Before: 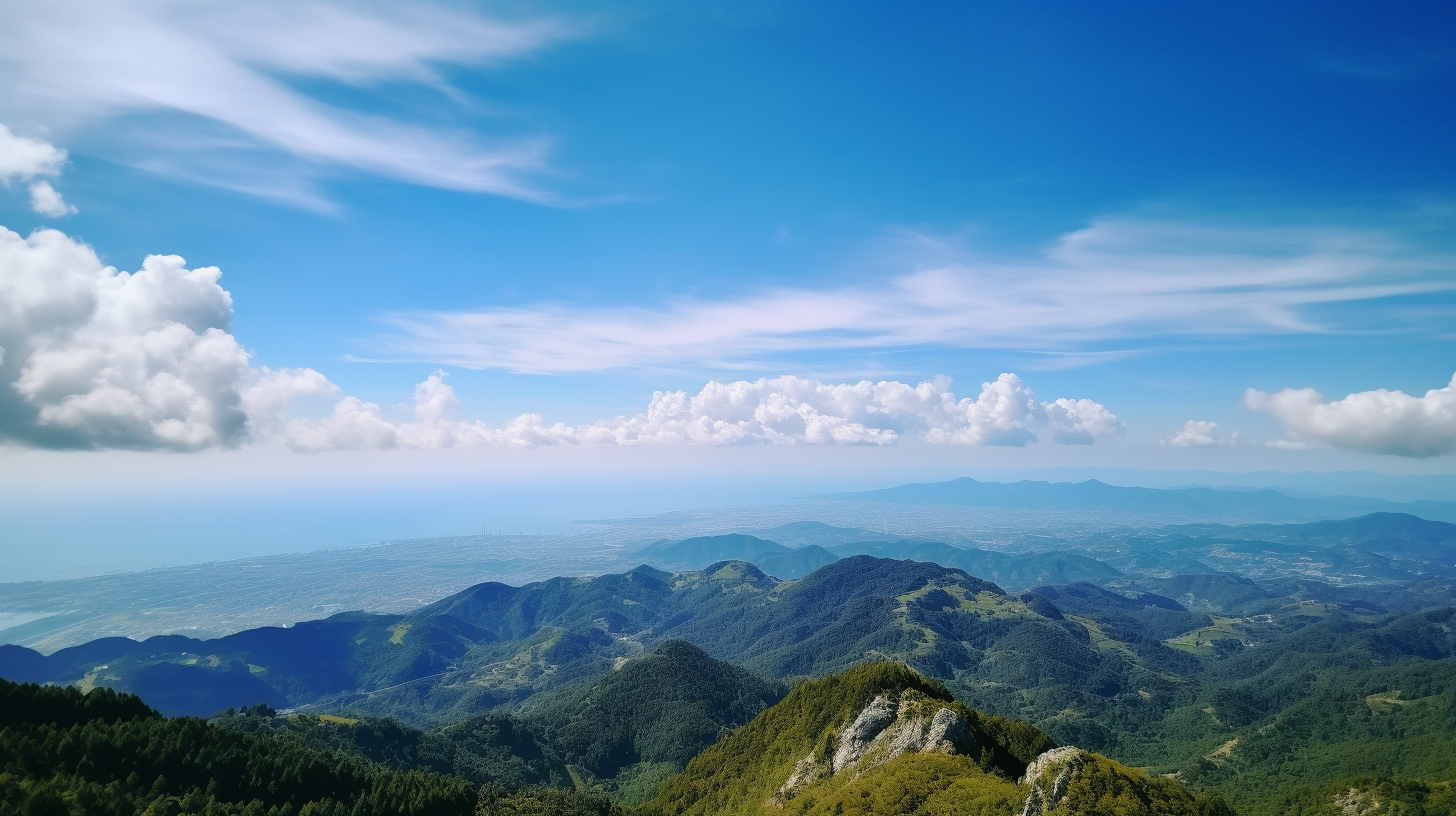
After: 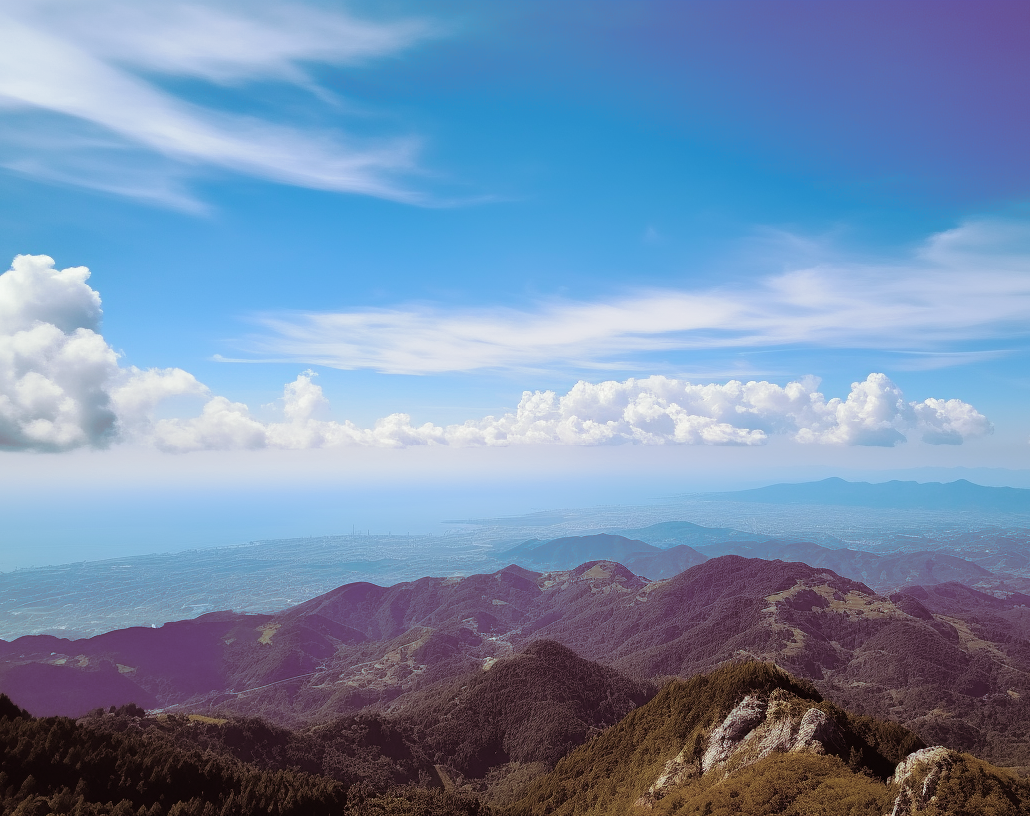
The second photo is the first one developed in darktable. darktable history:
crop and rotate: left 9.061%, right 20.142%
split-toning: on, module defaults
